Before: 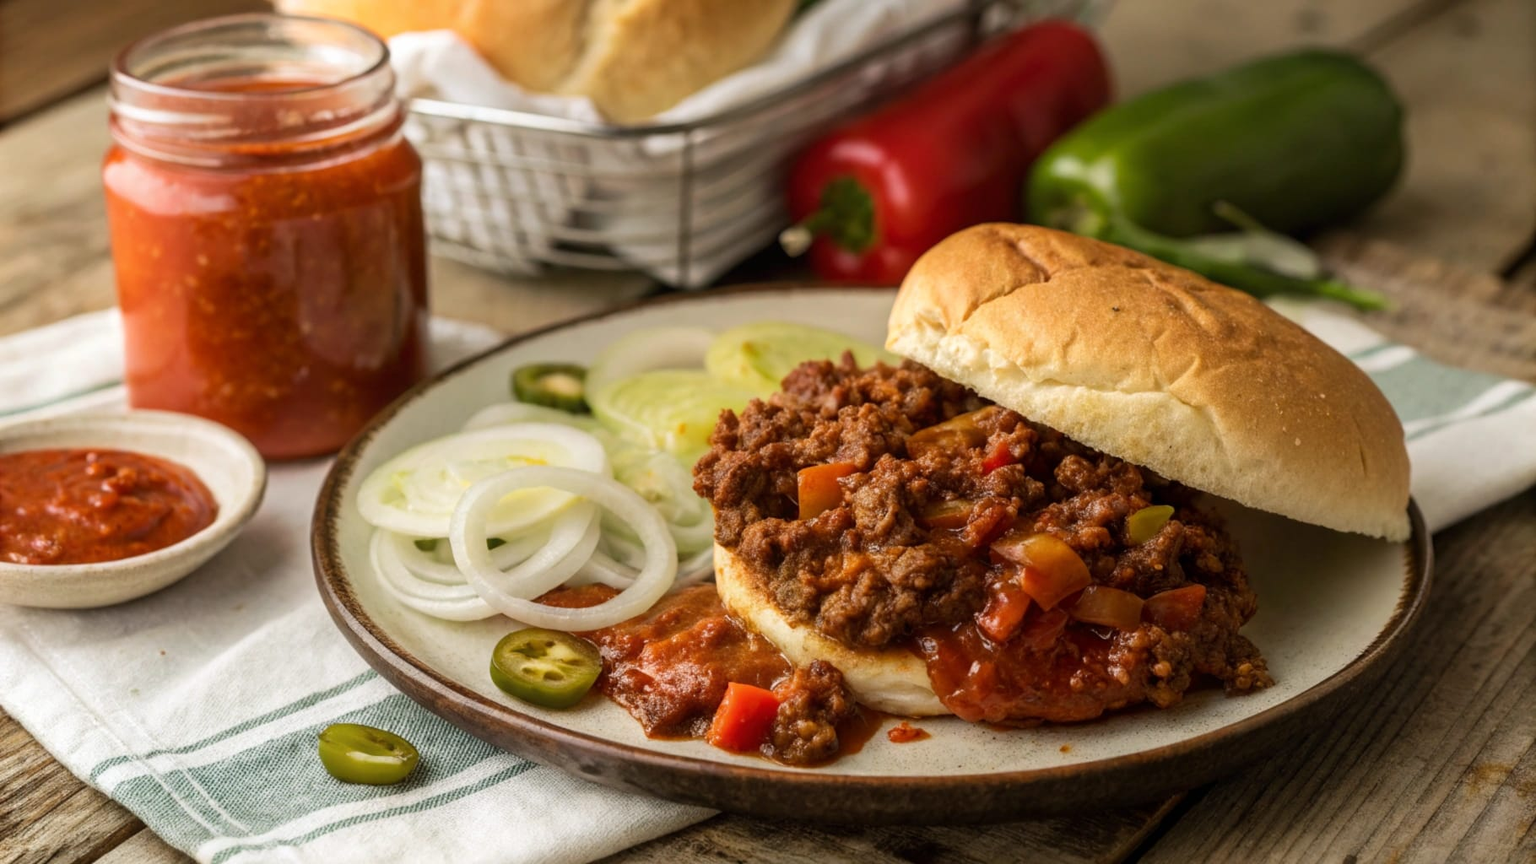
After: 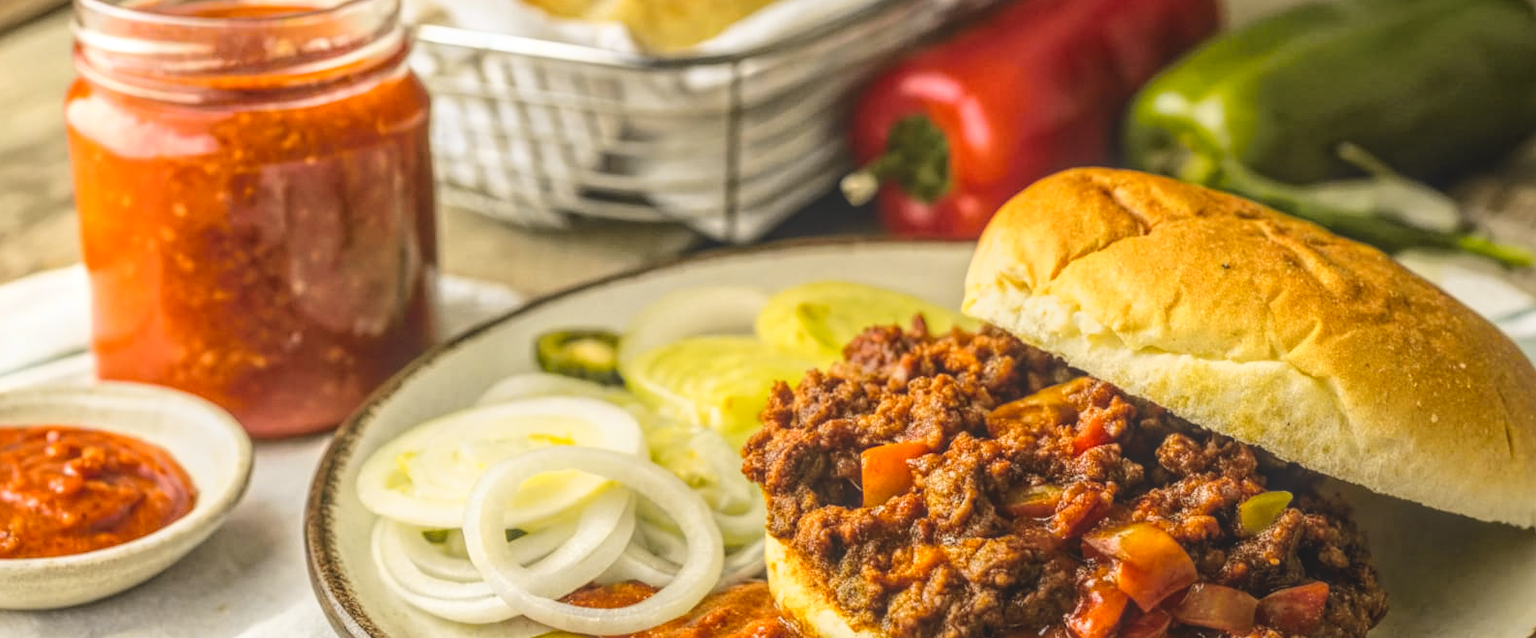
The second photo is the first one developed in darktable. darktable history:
color balance: lift [1.007, 1, 1, 1], gamma [1.097, 1, 1, 1]
crop: left 3.015%, top 8.969%, right 9.647%, bottom 26.457%
local contrast: highlights 66%, shadows 33%, detail 166%, midtone range 0.2
exposure: compensate highlight preservation false
tone curve: curves: ch0 [(0, 0) (0.136, 0.071) (0.346, 0.366) (0.489, 0.573) (0.66, 0.748) (0.858, 0.926) (1, 0.977)]; ch1 [(0, 0) (0.353, 0.344) (0.45, 0.46) (0.498, 0.498) (0.521, 0.512) (0.563, 0.559) (0.592, 0.605) (0.641, 0.673) (1, 1)]; ch2 [(0, 0) (0.333, 0.346) (0.375, 0.375) (0.424, 0.43) (0.476, 0.492) (0.502, 0.502) (0.524, 0.531) (0.579, 0.61) (0.612, 0.644) (0.641, 0.722) (1, 1)], color space Lab, independent channels, preserve colors none
